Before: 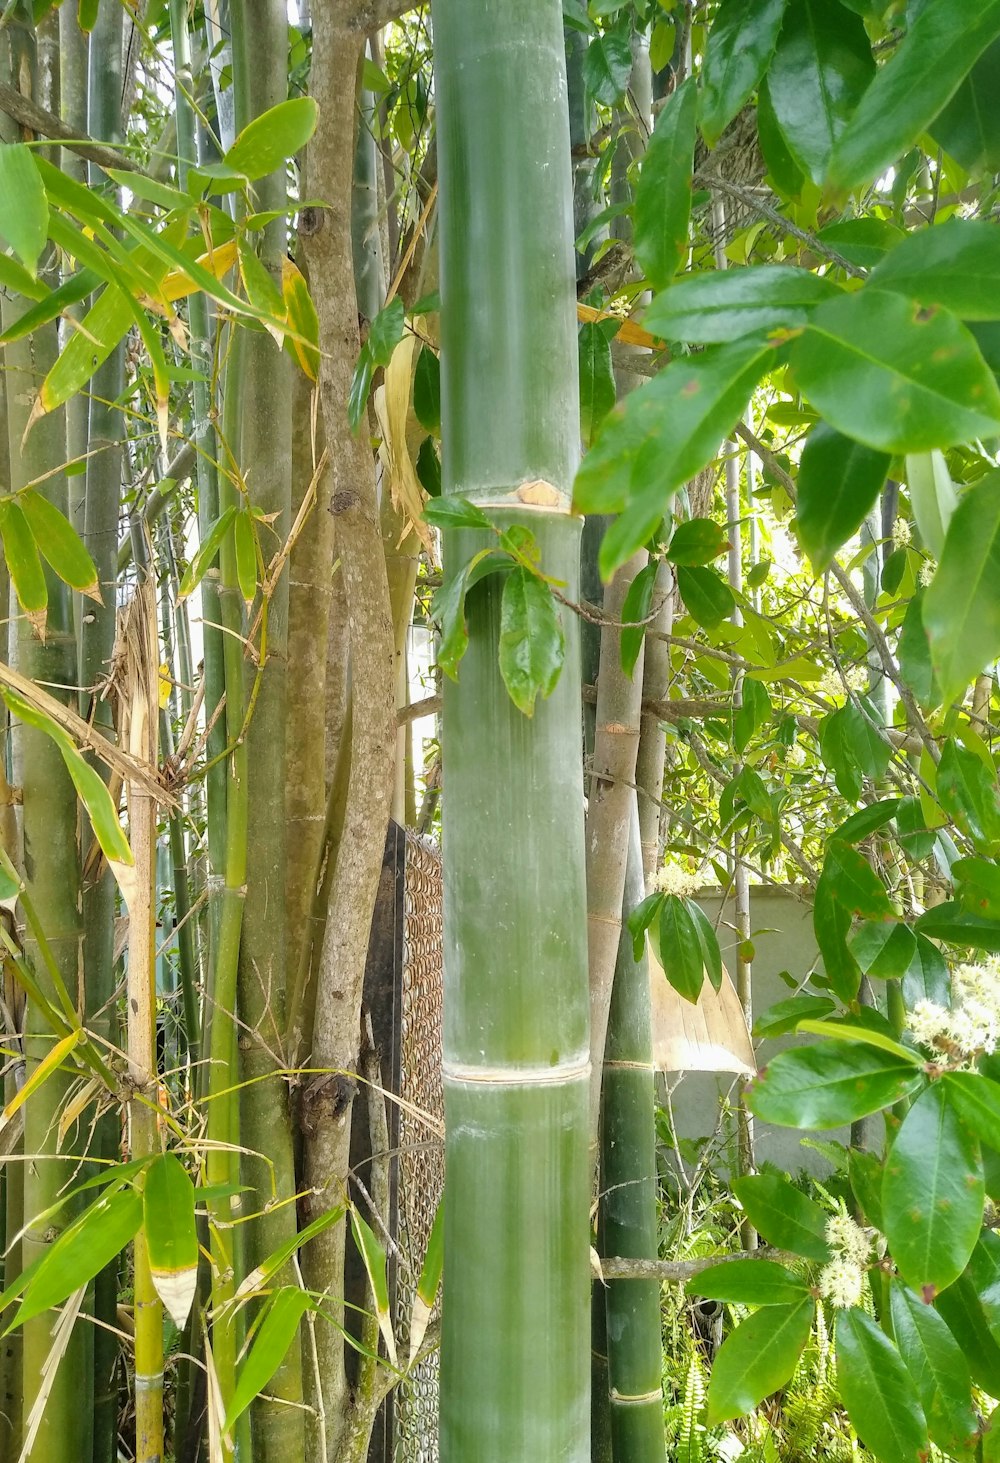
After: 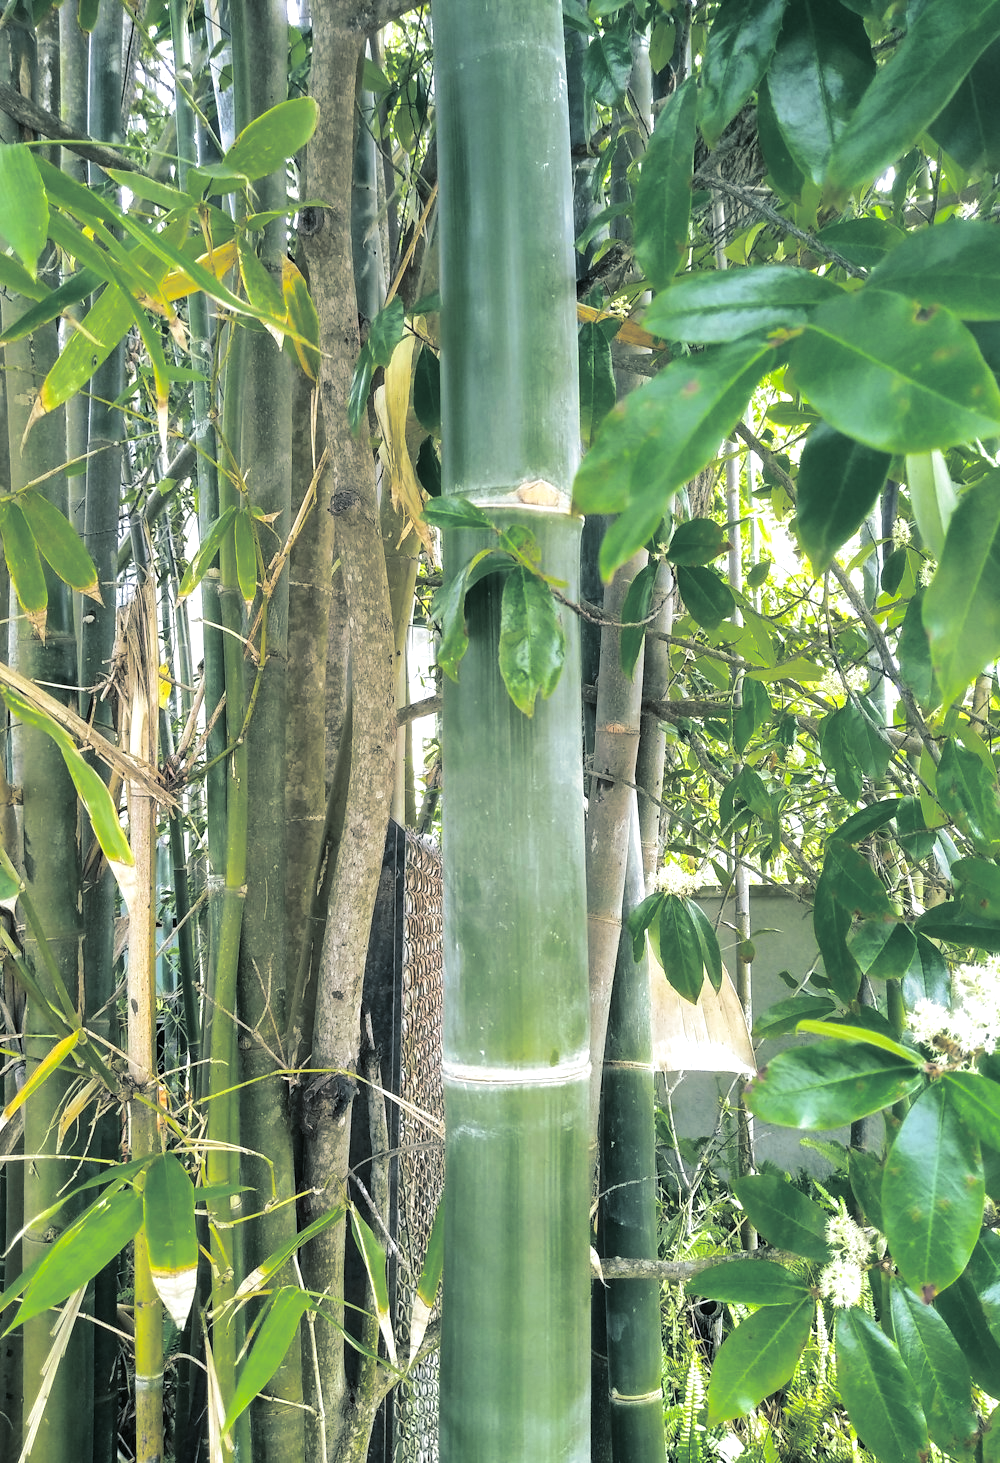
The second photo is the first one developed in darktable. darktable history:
split-toning: shadows › hue 205.2°, shadows › saturation 0.29, highlights › hue 50.4°, highlights › saturation 0.38, balance -49.9
white balance: red 0.954, blue 1.079
base curve: curves: ch0 [(0, 0) (0.989, 0.992)], preserve colors none
tone equalizer: -8 EV -0.417 EV, -7 EV -0.389 EV, -6 EV -0.333 EV, -5 EV -0.222 EV, -3 EV 0.222 EV, -2 EV 0.333 EV, -1 EV 0.389 EV, +0 EV 0.417 EV, edges refinement/feathering 500, mask exposure compensation -1.57 EV, preserve details no
